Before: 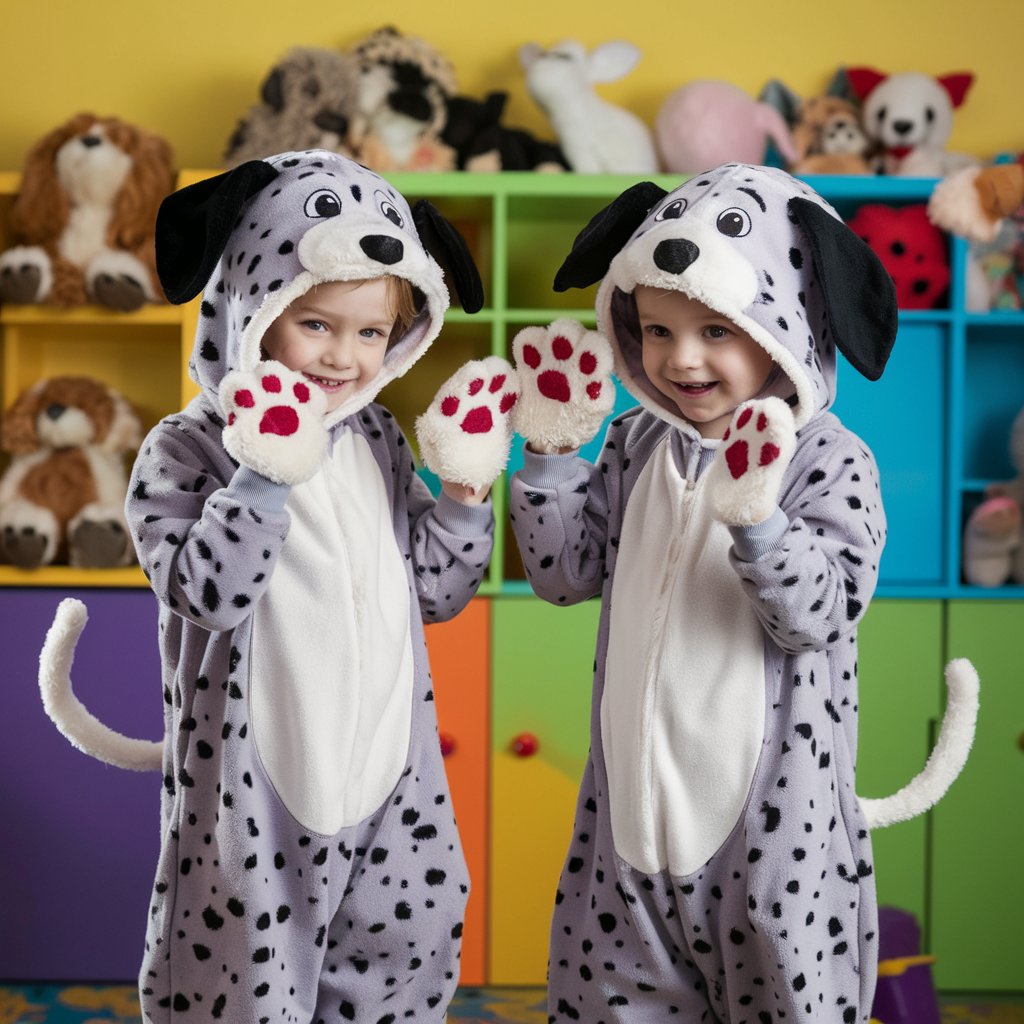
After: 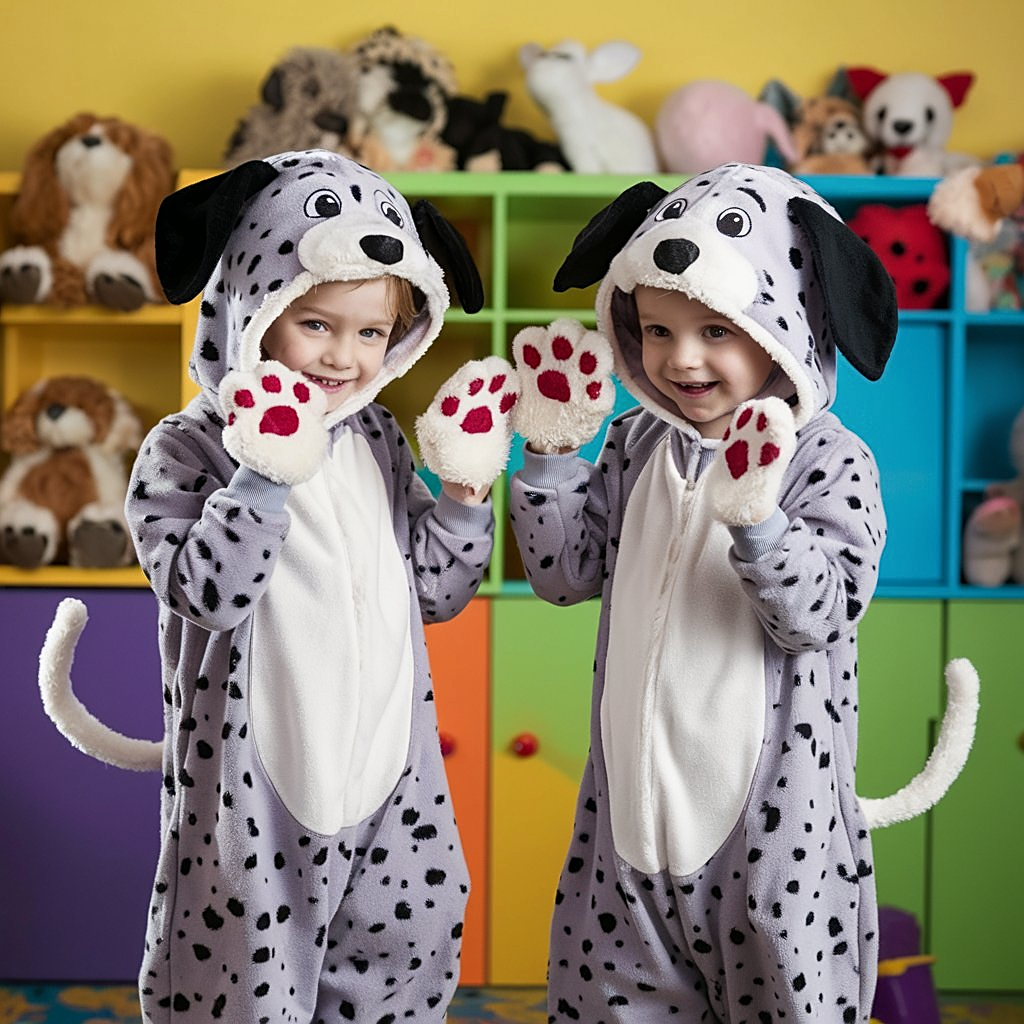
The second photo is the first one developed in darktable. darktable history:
shadows and highlights: shadows 0, highlights 40
sharpen: on, module defaults
